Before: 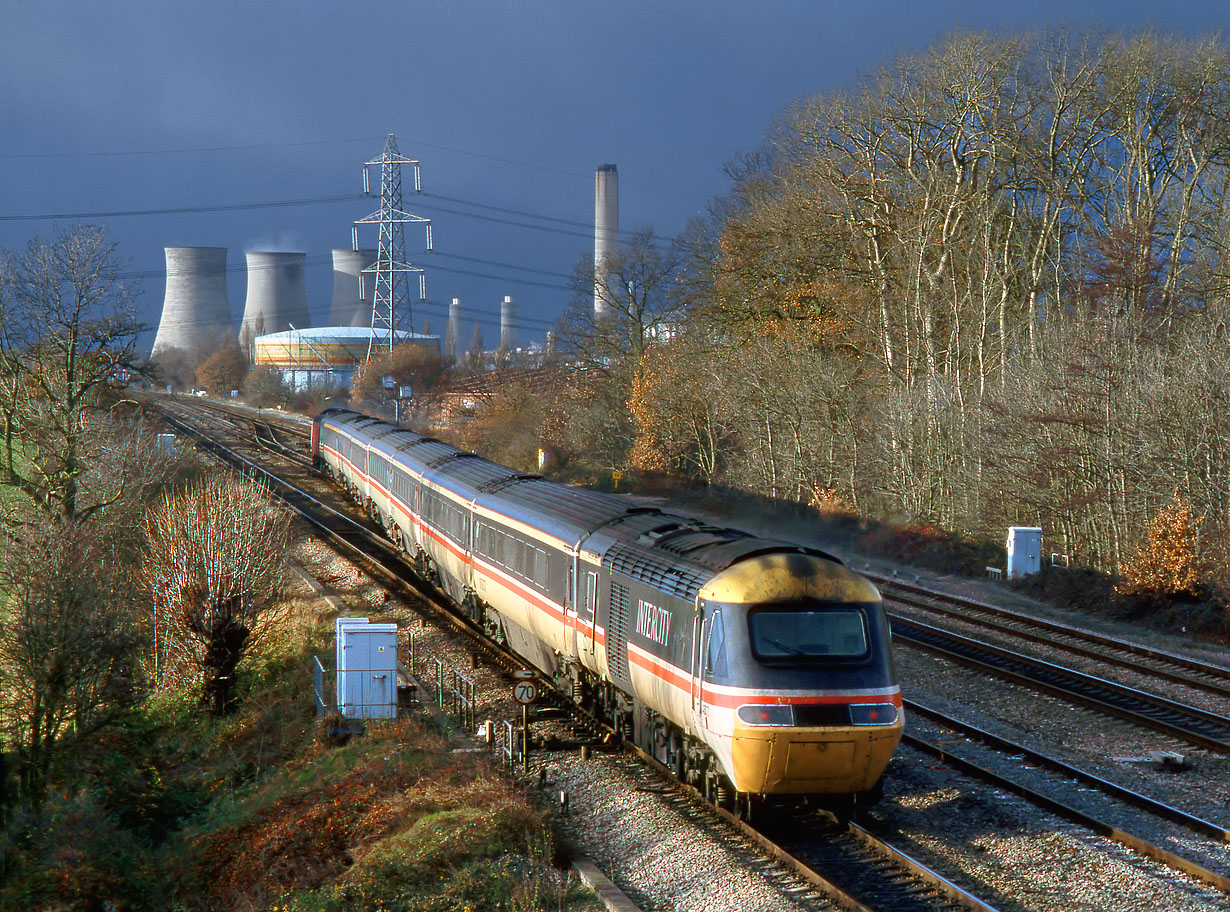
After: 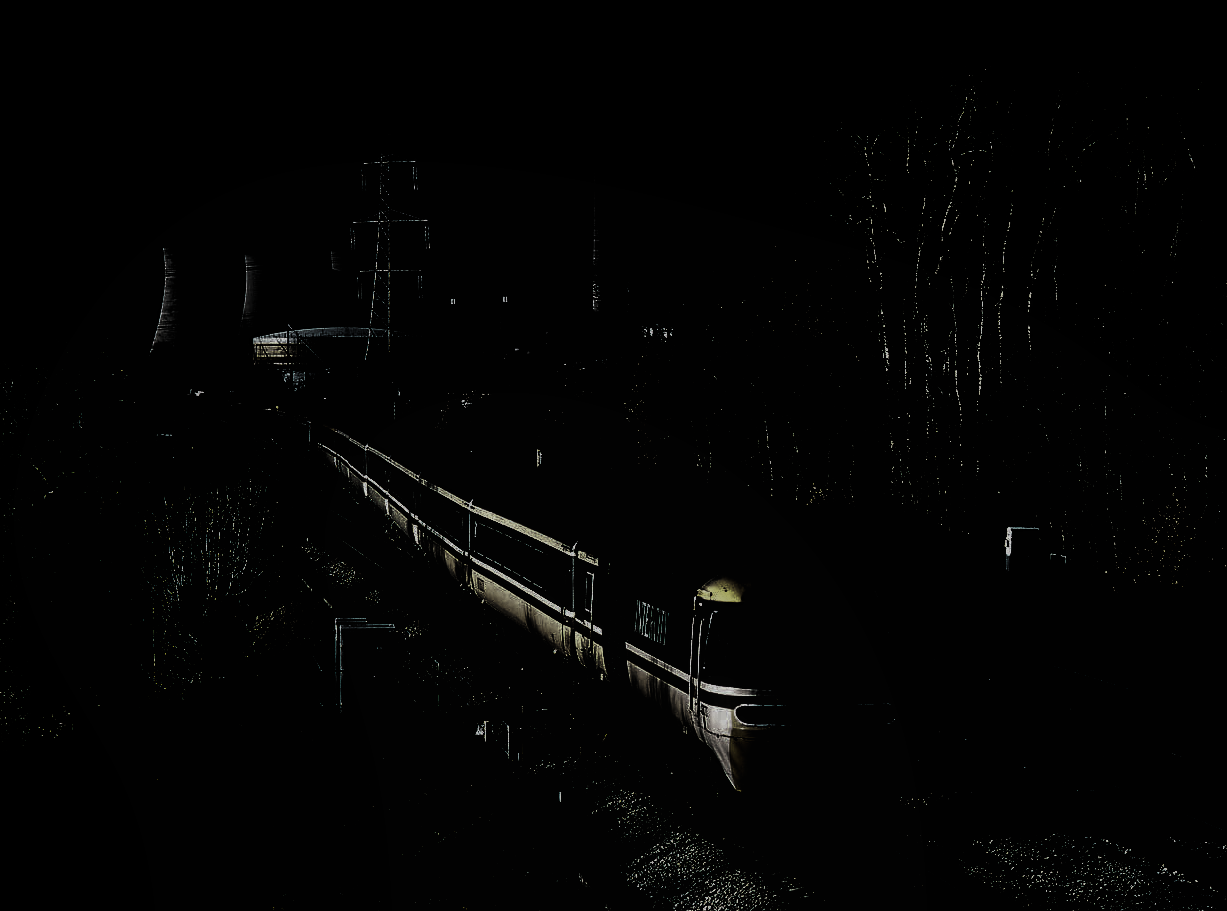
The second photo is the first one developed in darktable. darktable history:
local contrast: detail 72%
levels: levels [0.721, 0.937, 0.997]
crop: left 0.188%
tone equalizer: edges refinement/feathering 500, mask exposure compensation -1.57 EV, preserve details guided filter
